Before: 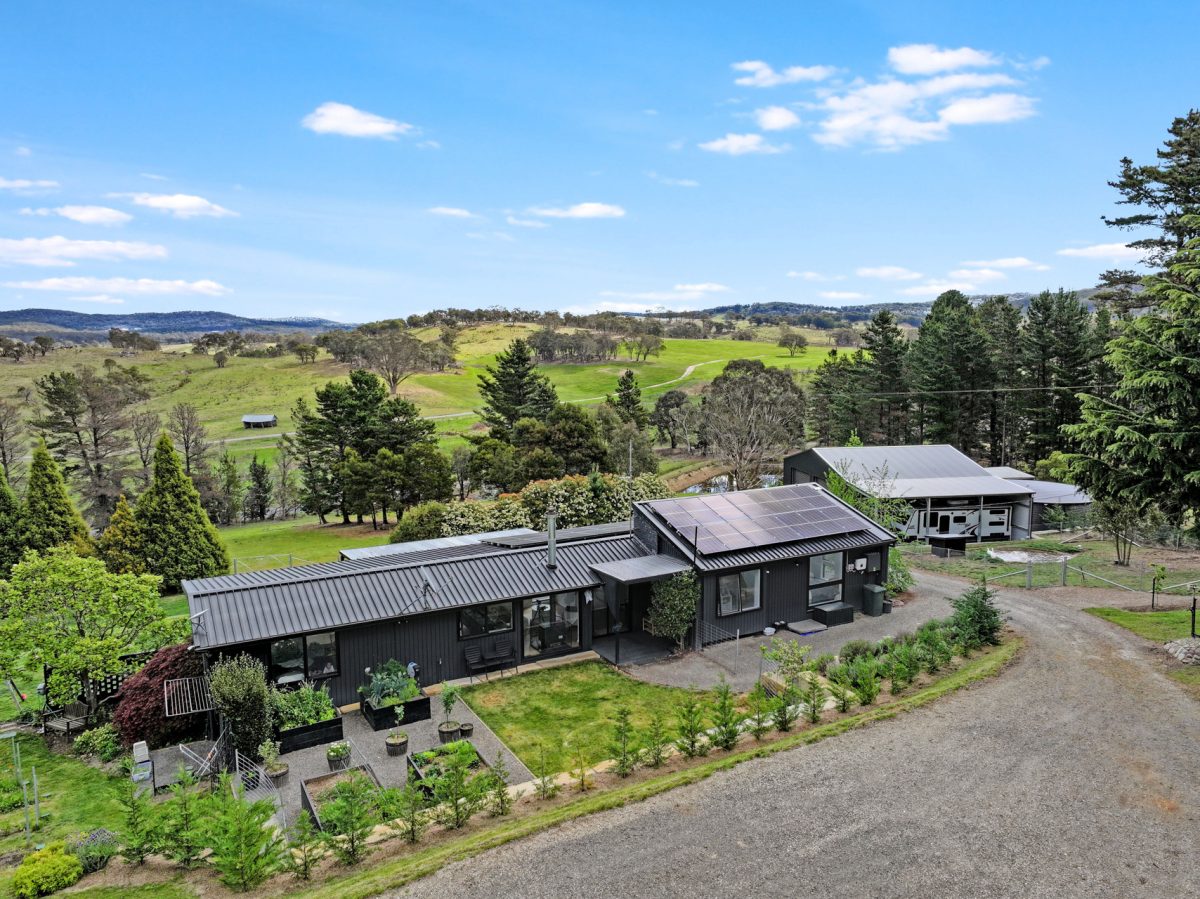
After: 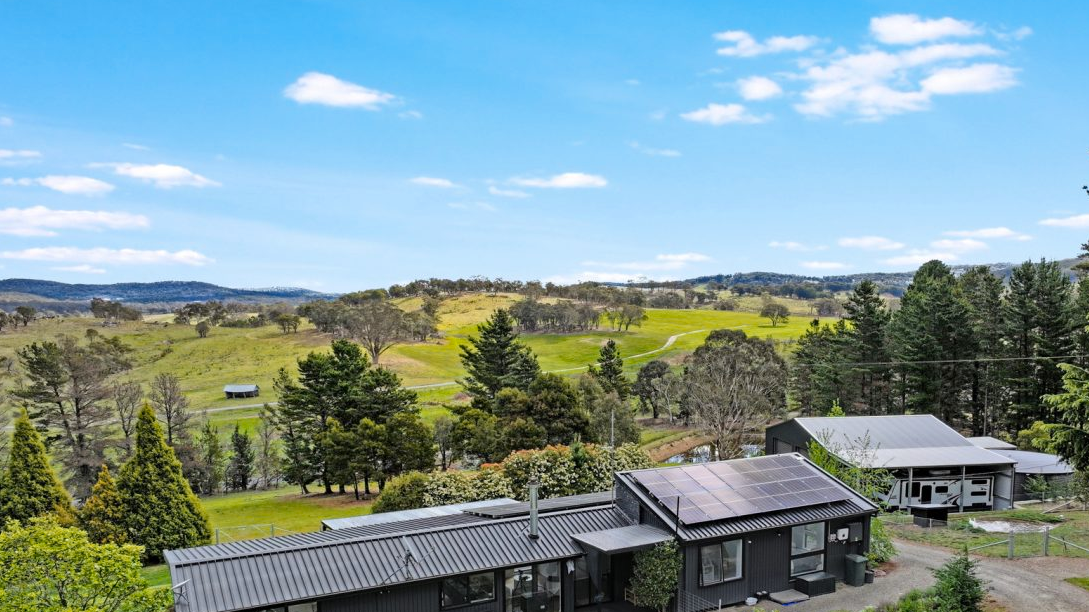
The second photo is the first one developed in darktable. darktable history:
color zones: curves: ch1 [(0.235, 0.558) (0.75, 0.5)]; ch2 [(0.25, 0.462) (0.749, 0.457)]
crop: left 1.509%, top 3.402%, right 7.72%, bottom 28.494%
